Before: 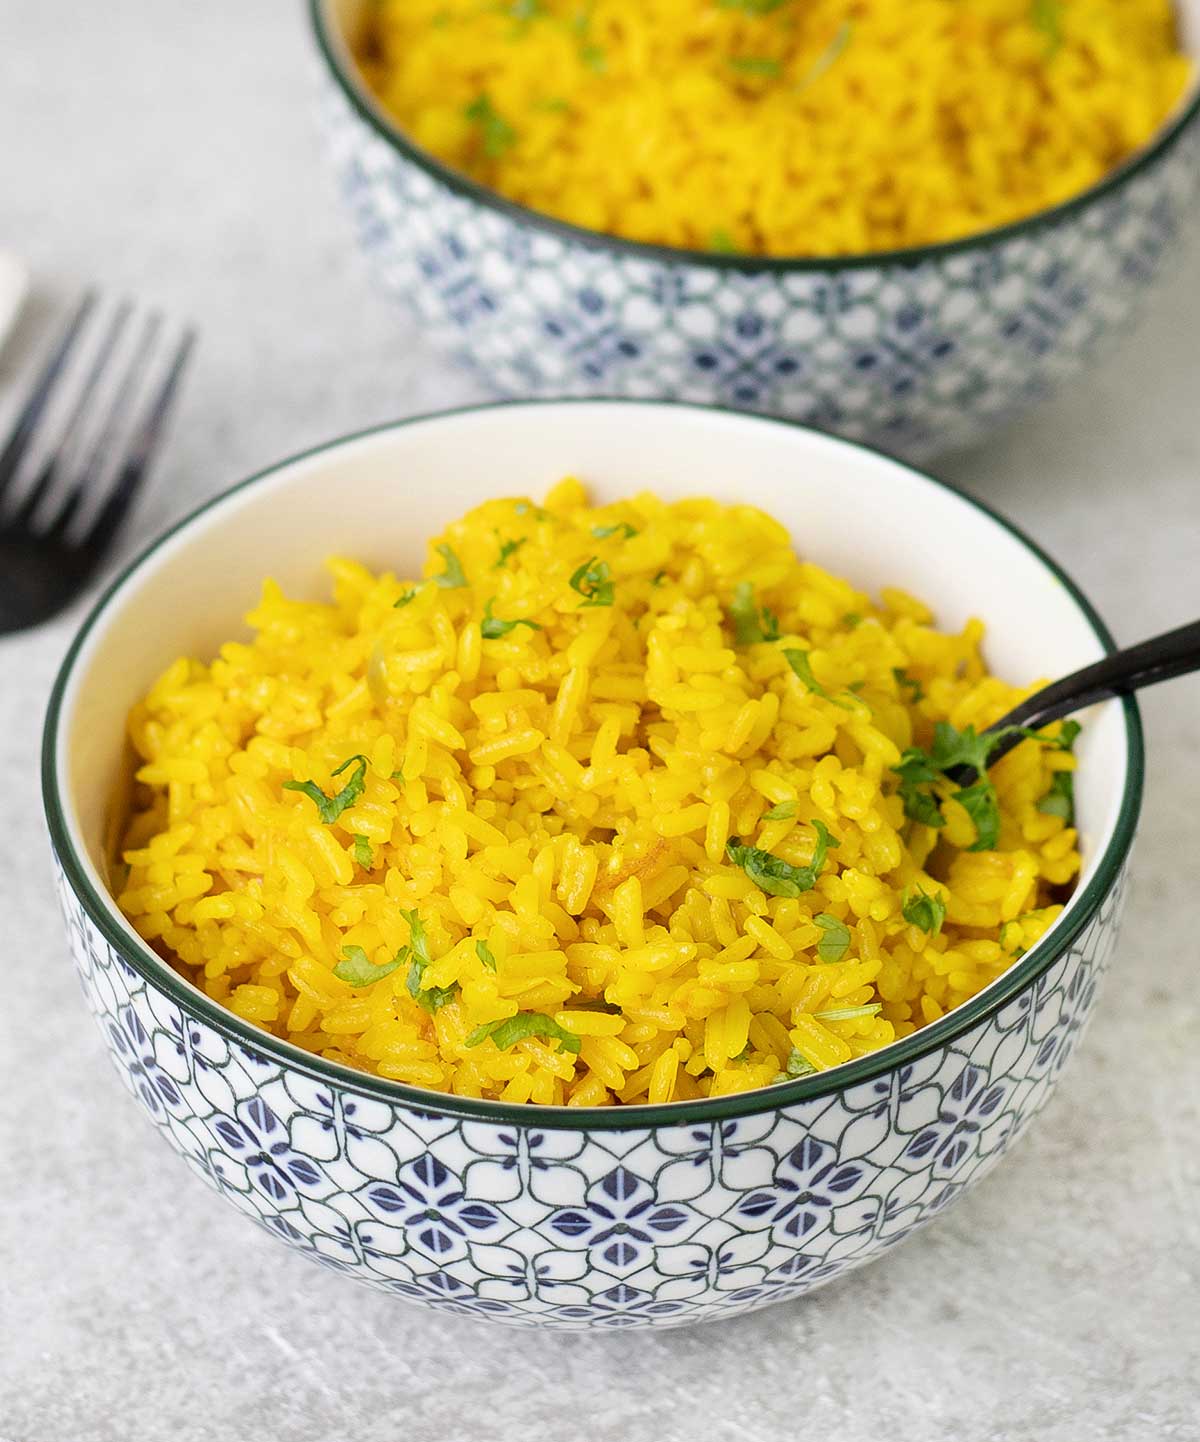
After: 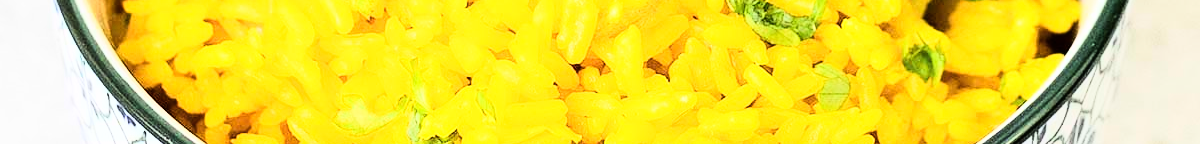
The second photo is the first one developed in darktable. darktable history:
white balance: emerald 1
crop and rotate: top 59.084%, bottom 30.916%
rgb curve: curves: ch0 [(0, 0) (0.21, 0.15) (0.24, 0.21) (0.5, 0.75) (0.75, 0.96) (0.89, 0.99) (1, 1)]; ch1 [(0, 0.02) (0.21, 0.13) (0.25, 0.2) (0.5, 0.67) (0.75, 0.9) (0.89, 0.97) (1, 1)]; ch2 [(0, 0.02) (0.21, 0.13) (0.25, 0.2) (0.5, 0.67) (0.75, 0.9) (0.89, 0.97) (1, 1)], compensate middle gray true
